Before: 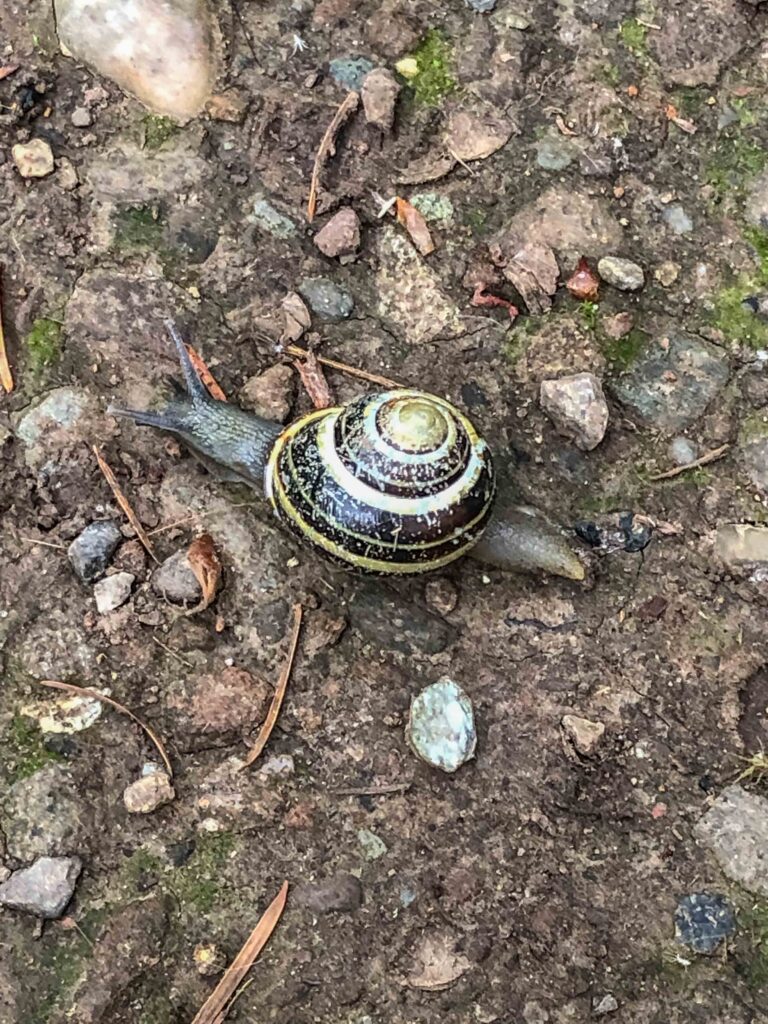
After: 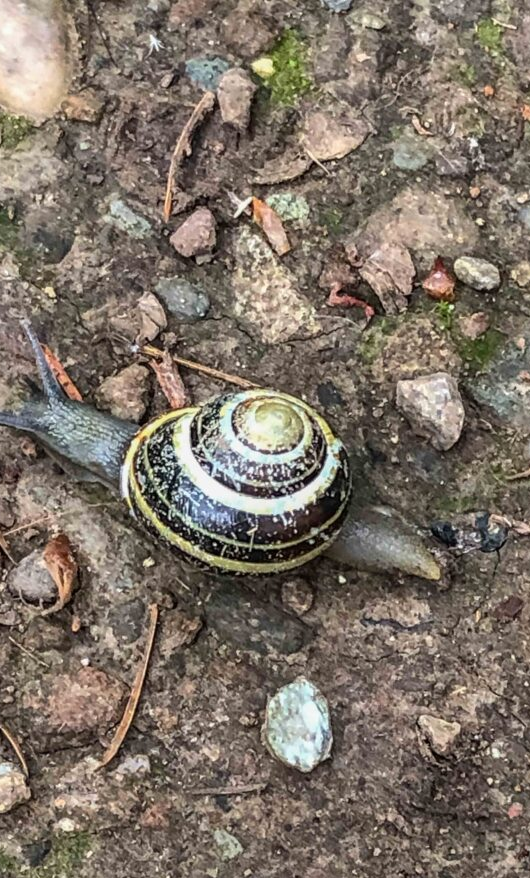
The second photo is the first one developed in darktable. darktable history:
exposure: compensate exposure bias true, compensate highlight preservation false
crop: left 18.784%, right 12.095%, bottom 14.212%
